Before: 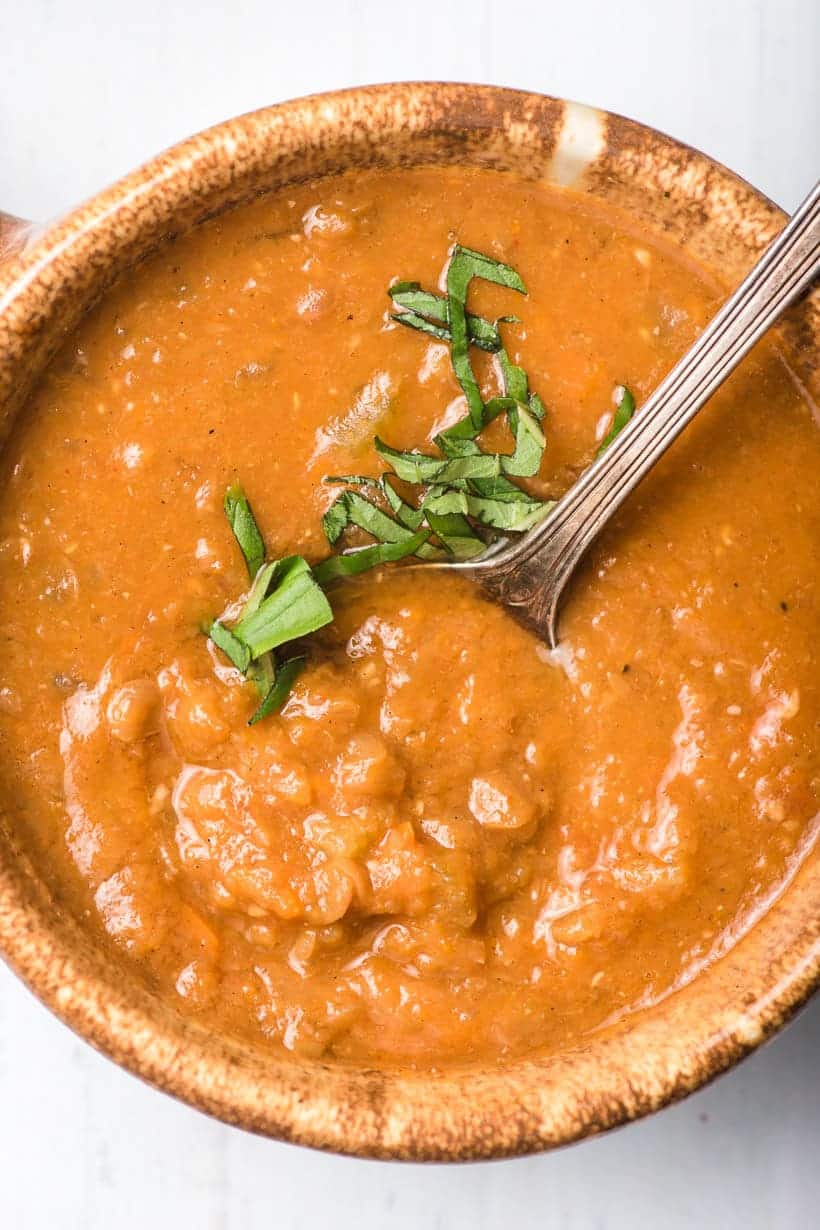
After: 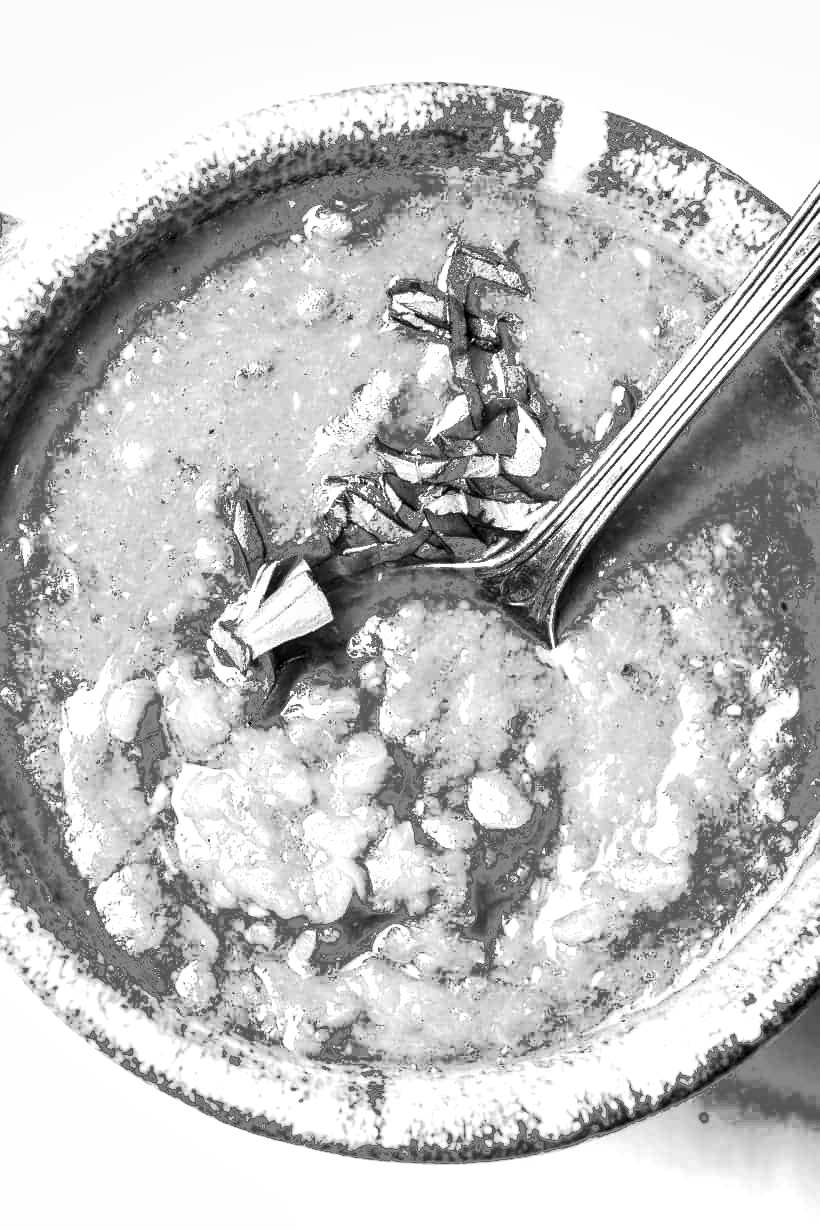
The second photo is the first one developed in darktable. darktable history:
tone equalizer: -8 EV -1.08 EV, -7 EV -1.01 EV, -6 EV -0.867 EV, -5 EV -0.578 EV, -3 EV 0.578 EV, -2 EV 0.867 EV, -1 EV 1.01 EV, +0 EV 1.08 EV, edges refinement/feathering 500, mask exposure compensation -1.57 EV, preserve details no
white balance: red 0.978, blue 0.999
local contrast: highlights 83%, shadows 81%
fill light: exposure -0.73 EV, center 0.69, width 2.2
monochrome: a 32, b 64, size 2.3
